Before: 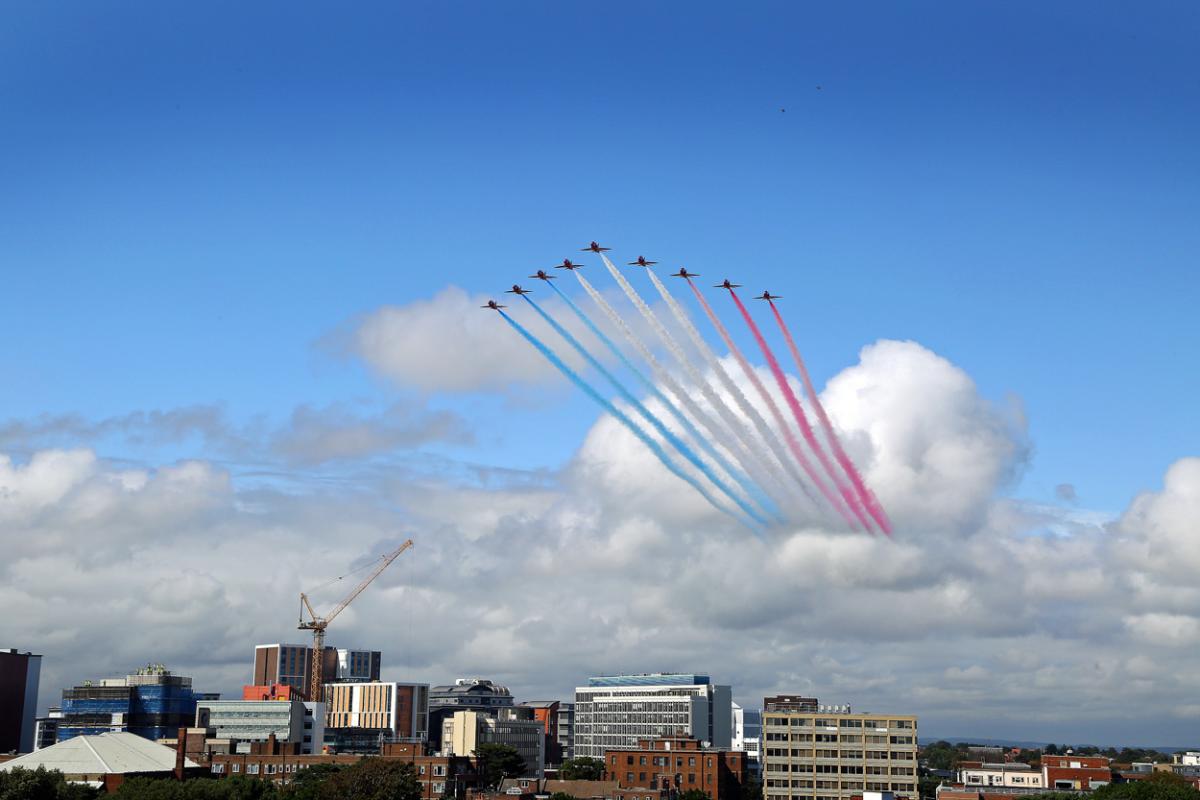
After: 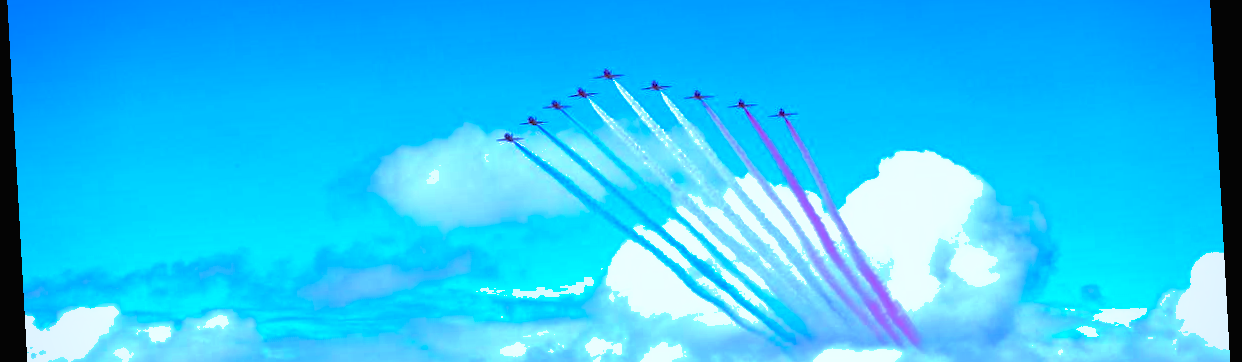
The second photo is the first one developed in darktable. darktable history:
vignetting: brightness -0.233, saturation 0.141
color balance rgb: perceptual saturation grading › global saturation 20%, perceptual saturation grading › highlights -25%, perceptual saturation grading › shadows 25%
exposure: black level correction 0, exposure 1.35 EV, compensate exposure bias true, compensate highlight preservation false
crop and rotate: top 23.84%, bottom 34.294%
rotate and perspective: rotation -3.18°, automatic cropping off
white balance: red 0.766, blue 1.537
tone equalizer: -8 EV -0.002 EV, -7 EV 0.005 EV, -6 EV -0.009 EV, -5 EV 0.011 EV, -4 EV -0.012 EV, -3 EV 0.007 EV, -2 EV -0.062 EV, -1 EV -0.293 EV, +0 EV -0.582 EV, smoothing diameter 2%, edges refinement/feathering 20, mask exposure compensation -1.57 EV, filter diffusion 5
shadows and highlights: on, module defaults
